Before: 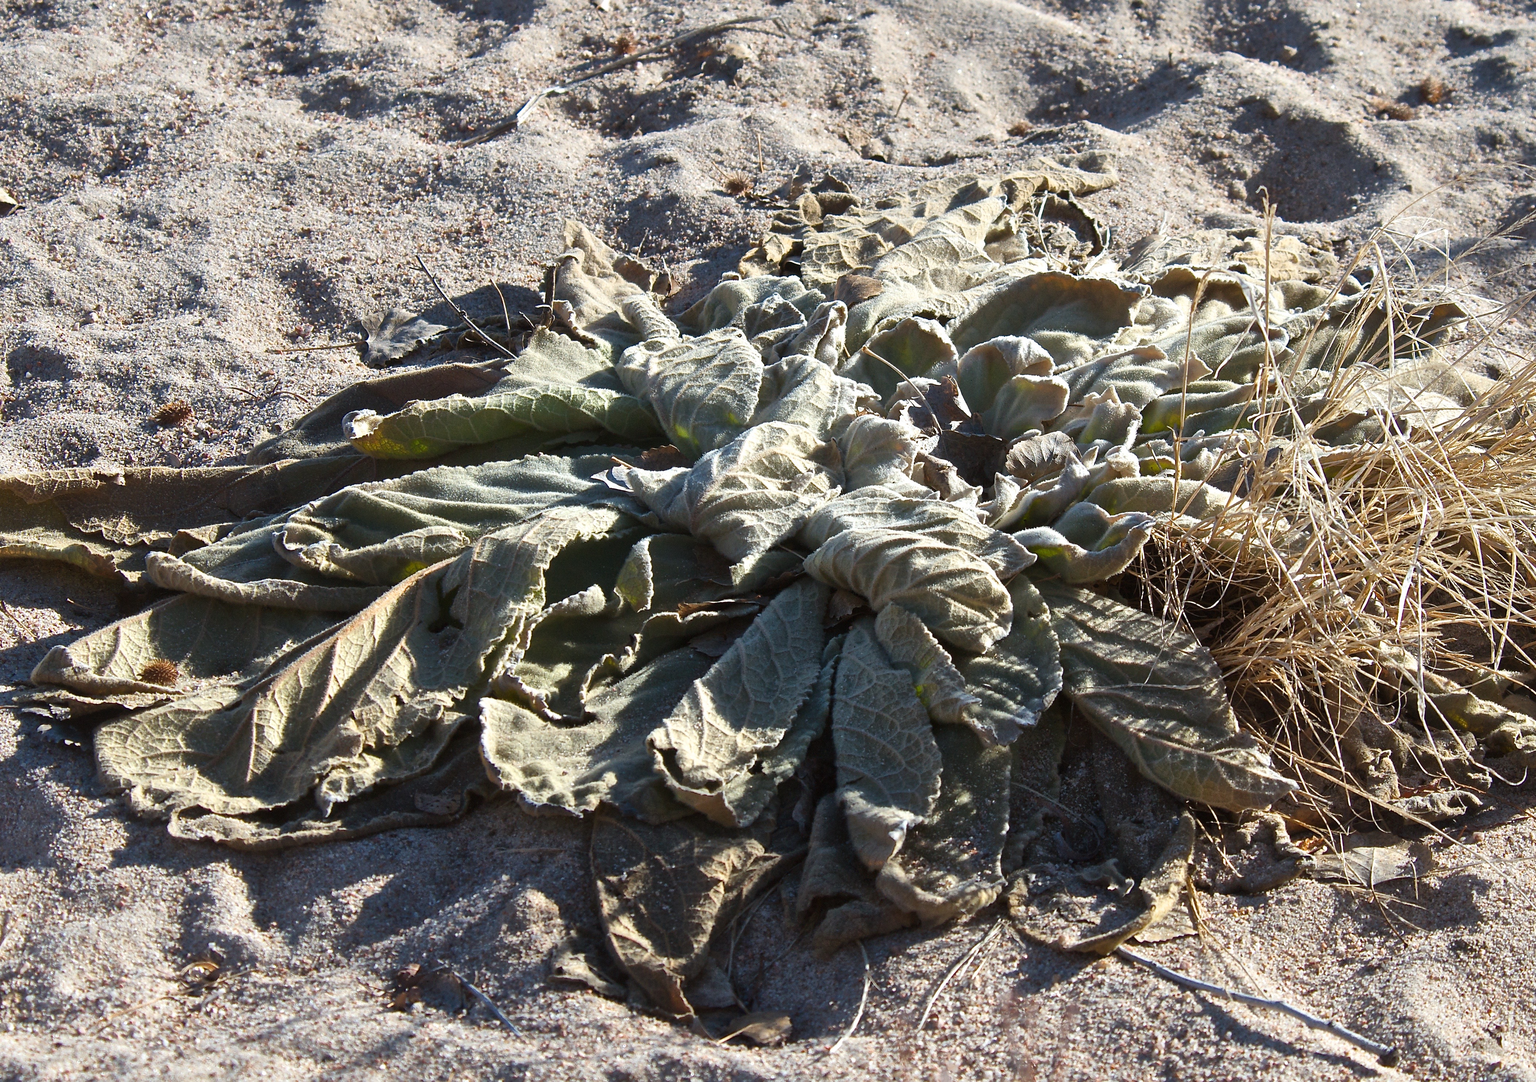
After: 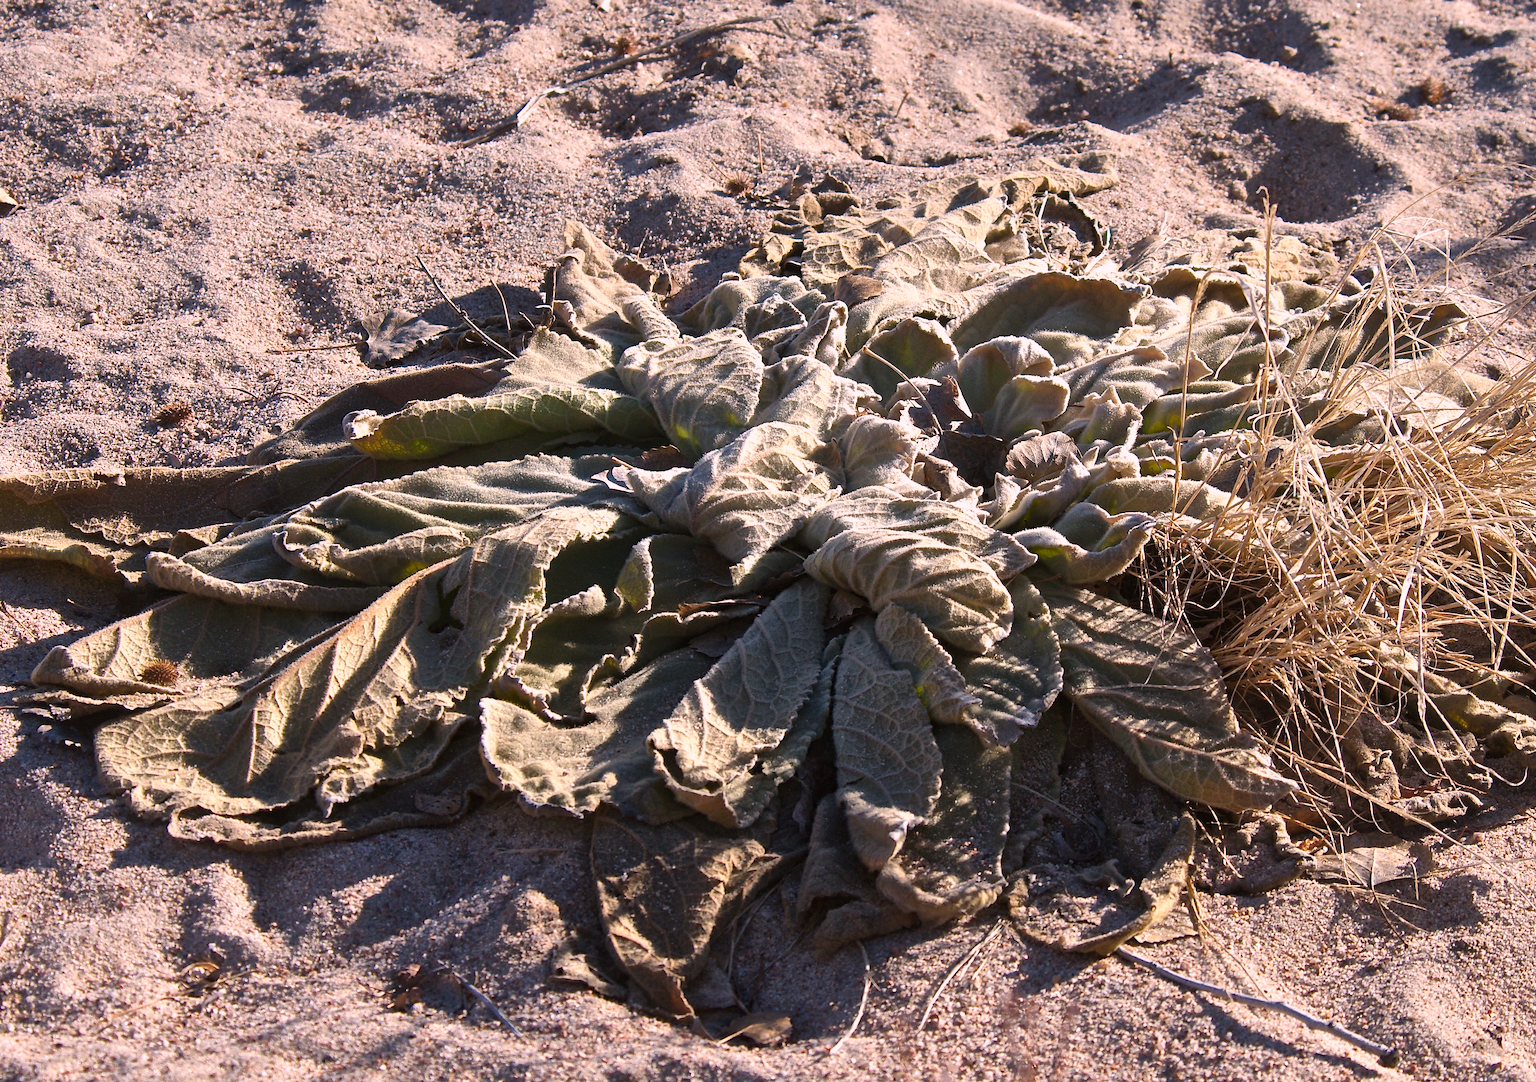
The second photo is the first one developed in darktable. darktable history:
haze removal: compatibility mode true, adaptive false
color correction: highlights a* 14.55, highlights b* 4.69
